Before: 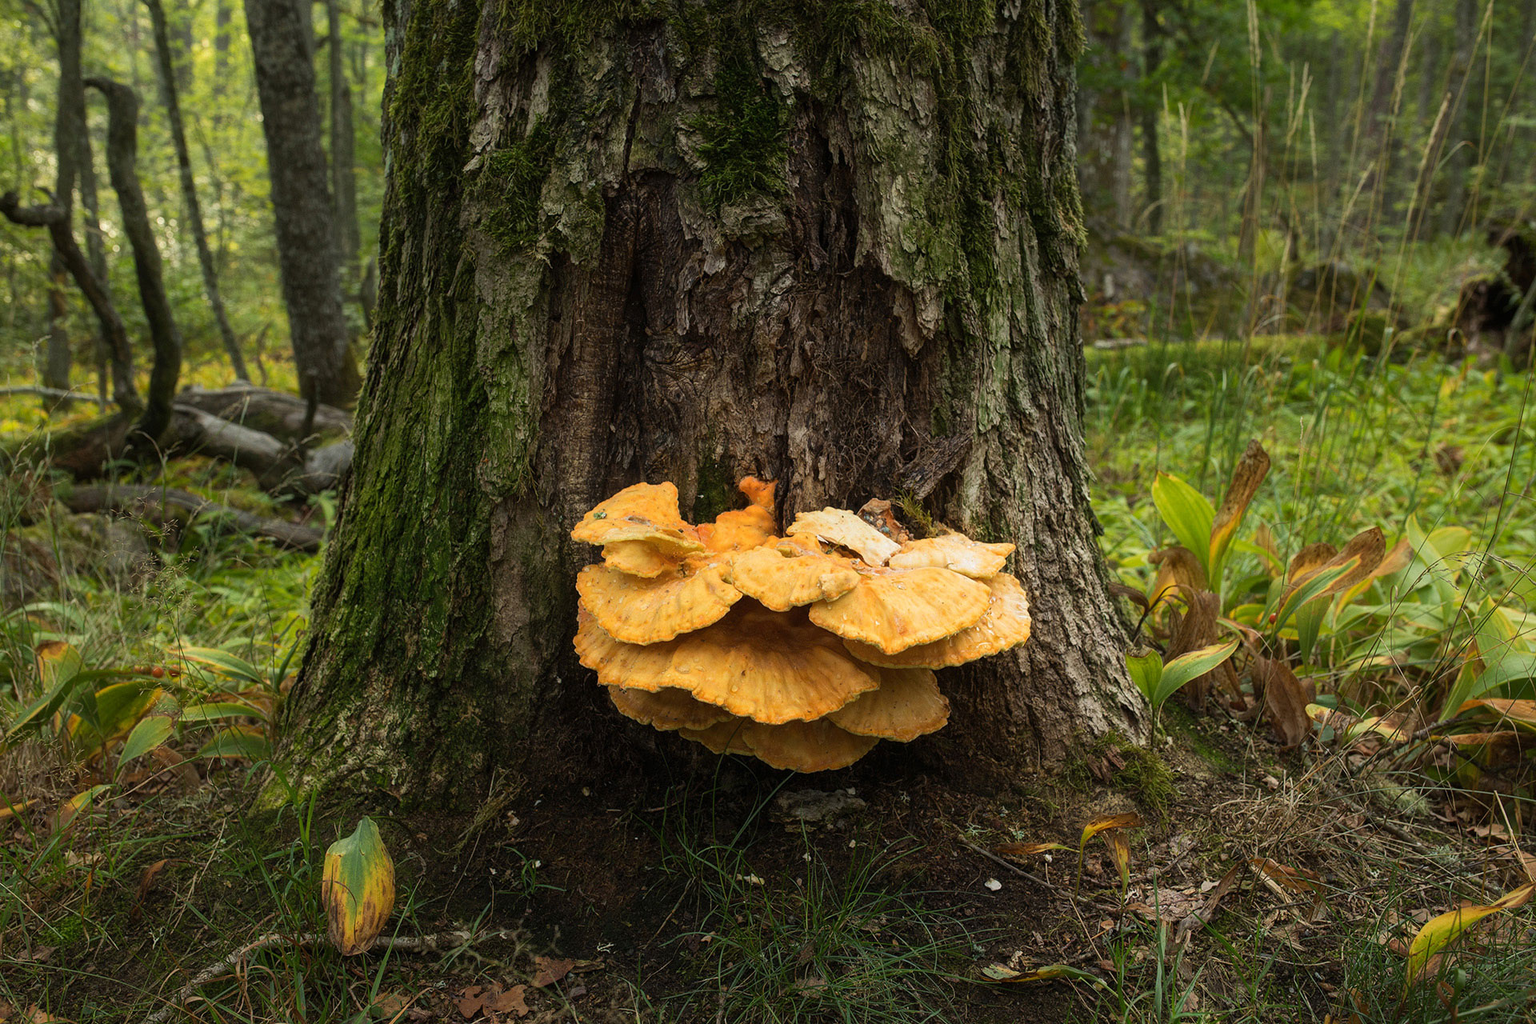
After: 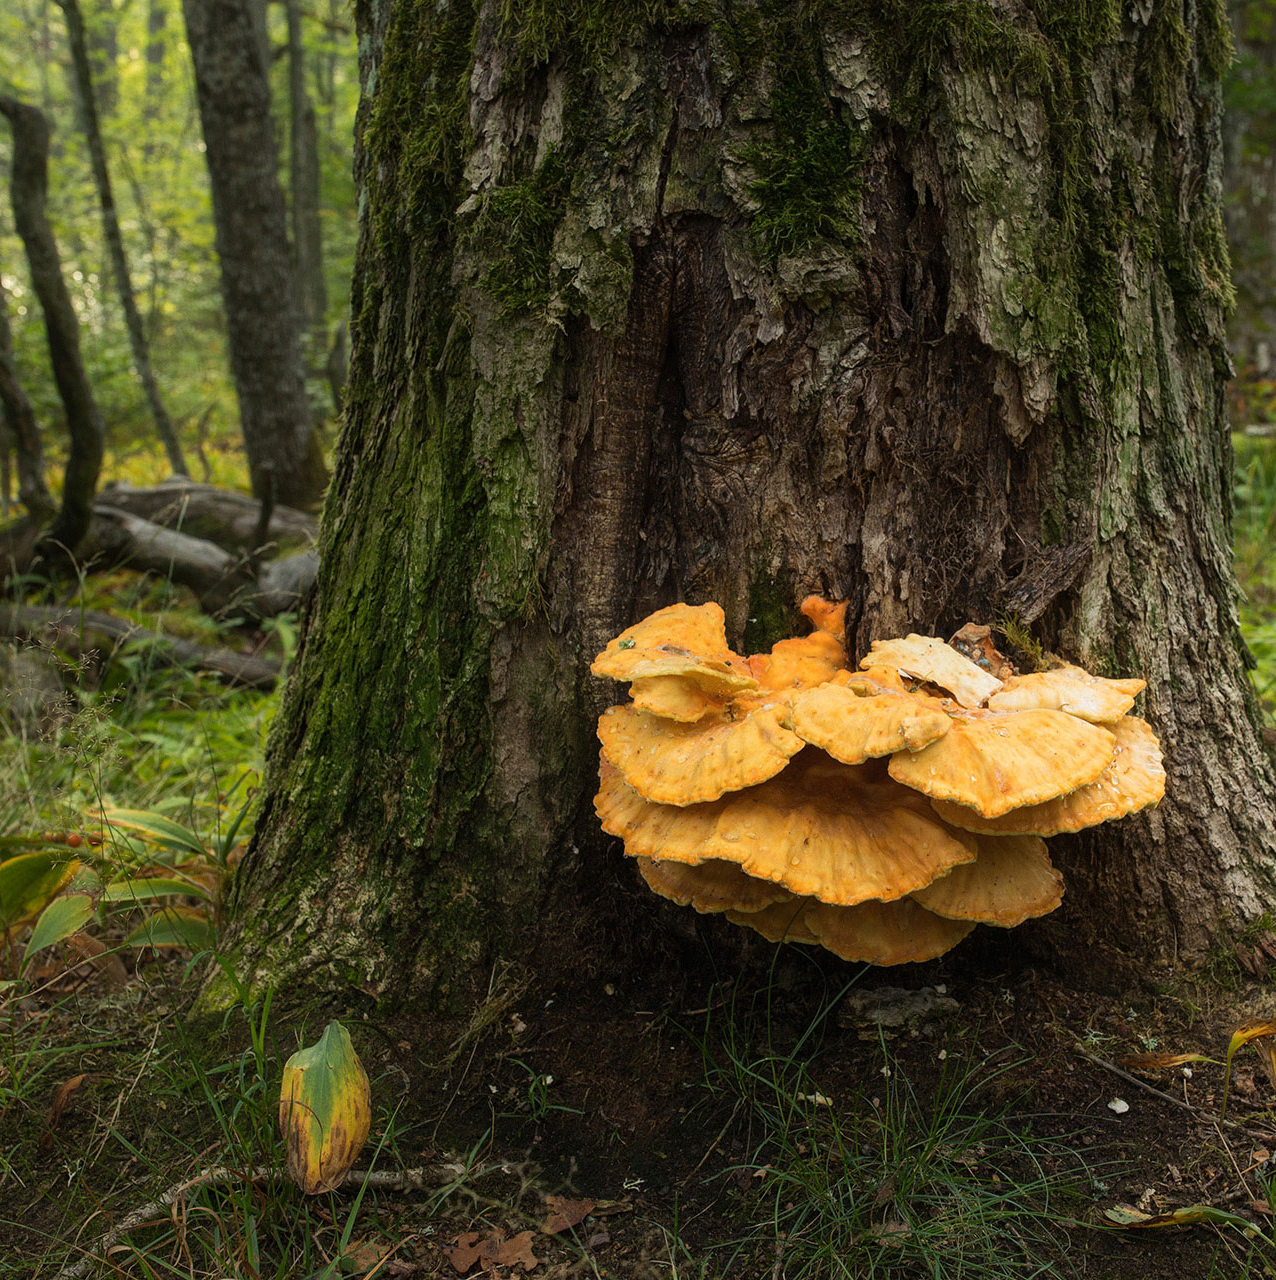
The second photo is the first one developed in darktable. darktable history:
crop and rotate: left 6.452%, right 27.065%
